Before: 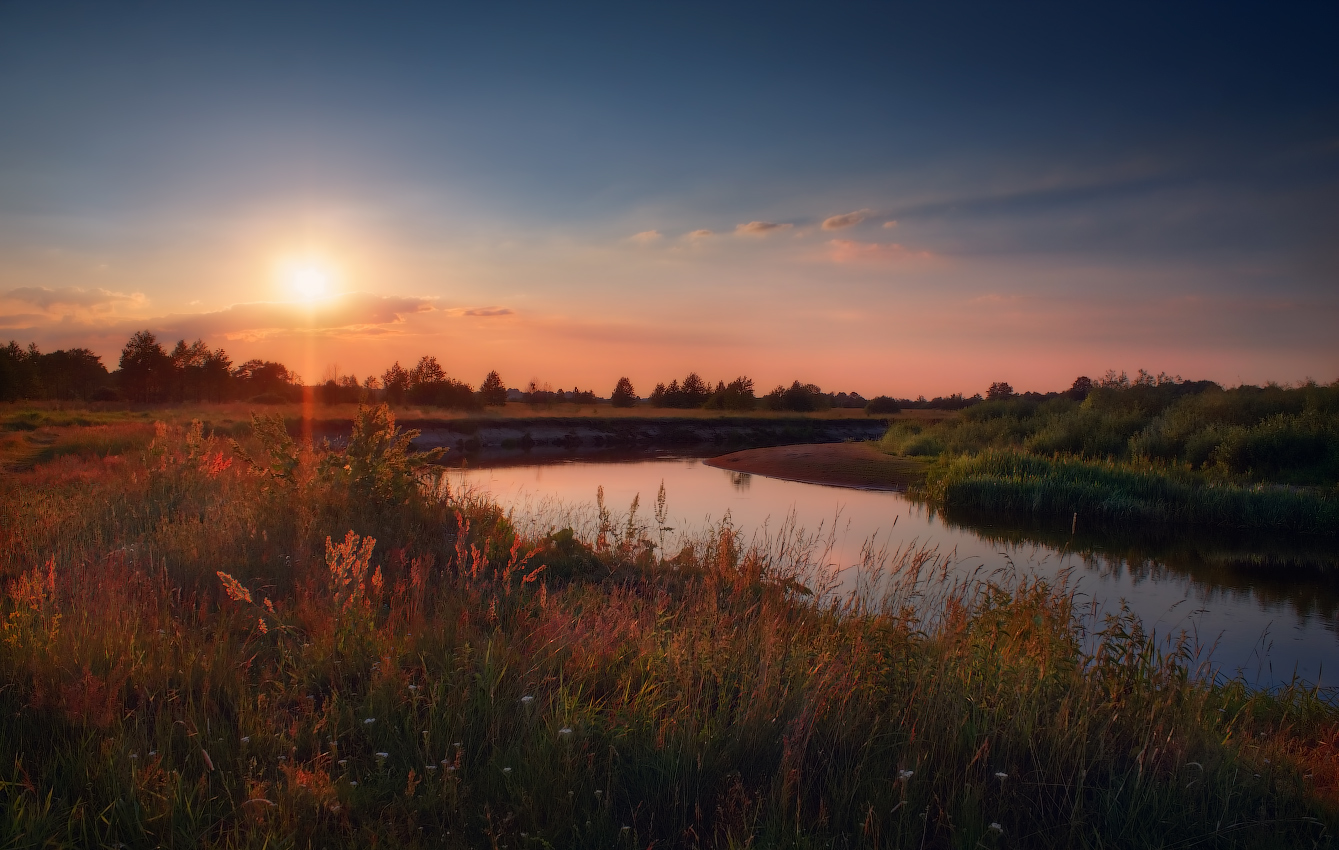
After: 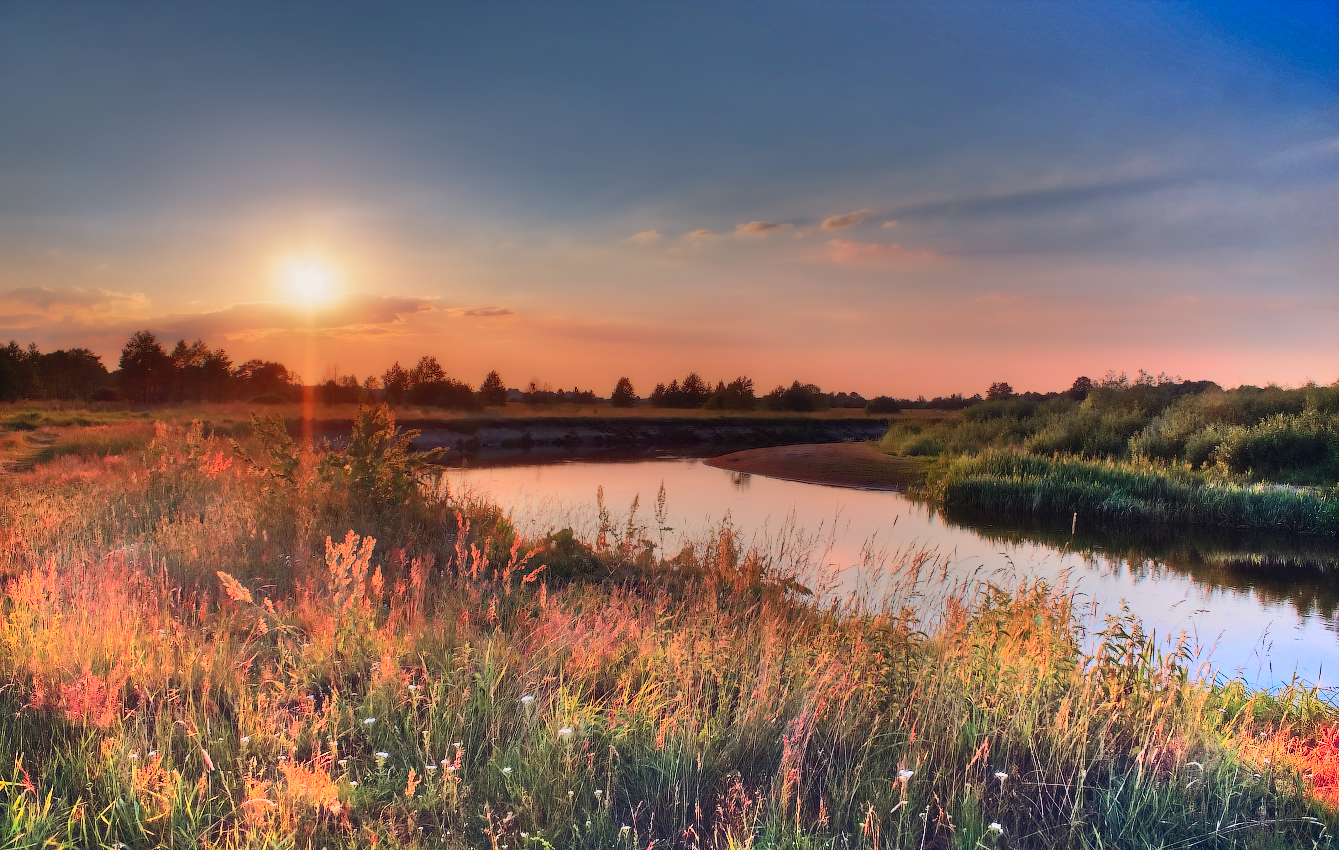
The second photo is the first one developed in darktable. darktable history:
shadows and highlights: radius 123.16, shadows 99.61, white point adjustment -2.92, highlights -99.91, soften with gaussian
